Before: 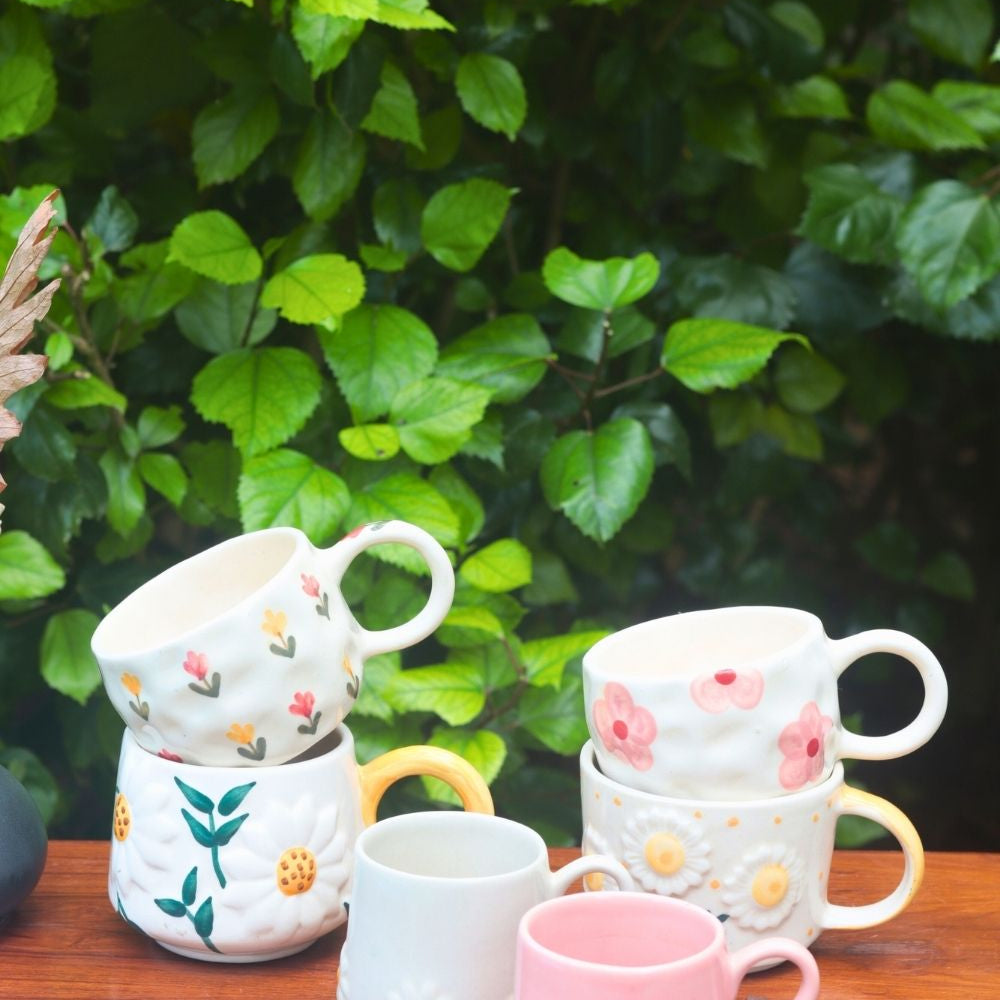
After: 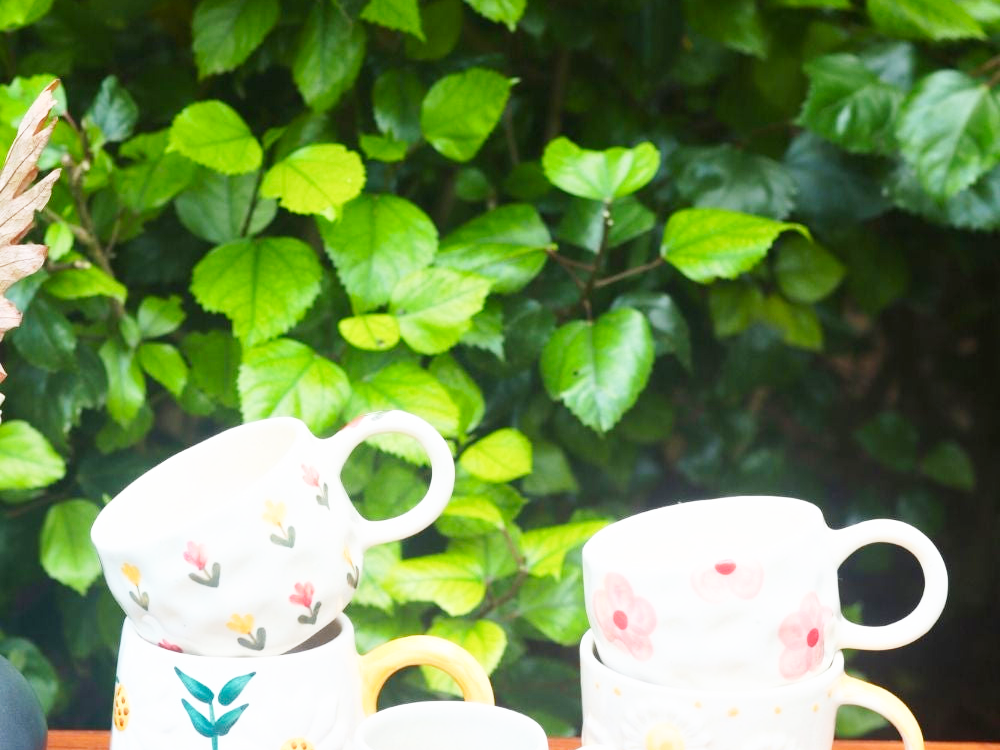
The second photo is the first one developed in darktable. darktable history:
crop: top 11.038%, bottom 13.962%
base curve: curves: ch0 [(0, 0) (0.005, 0.002) (0.15, 0.3) (0.4, 0.7) (0.75, 0.95) (1, 1)], preserve colors none
